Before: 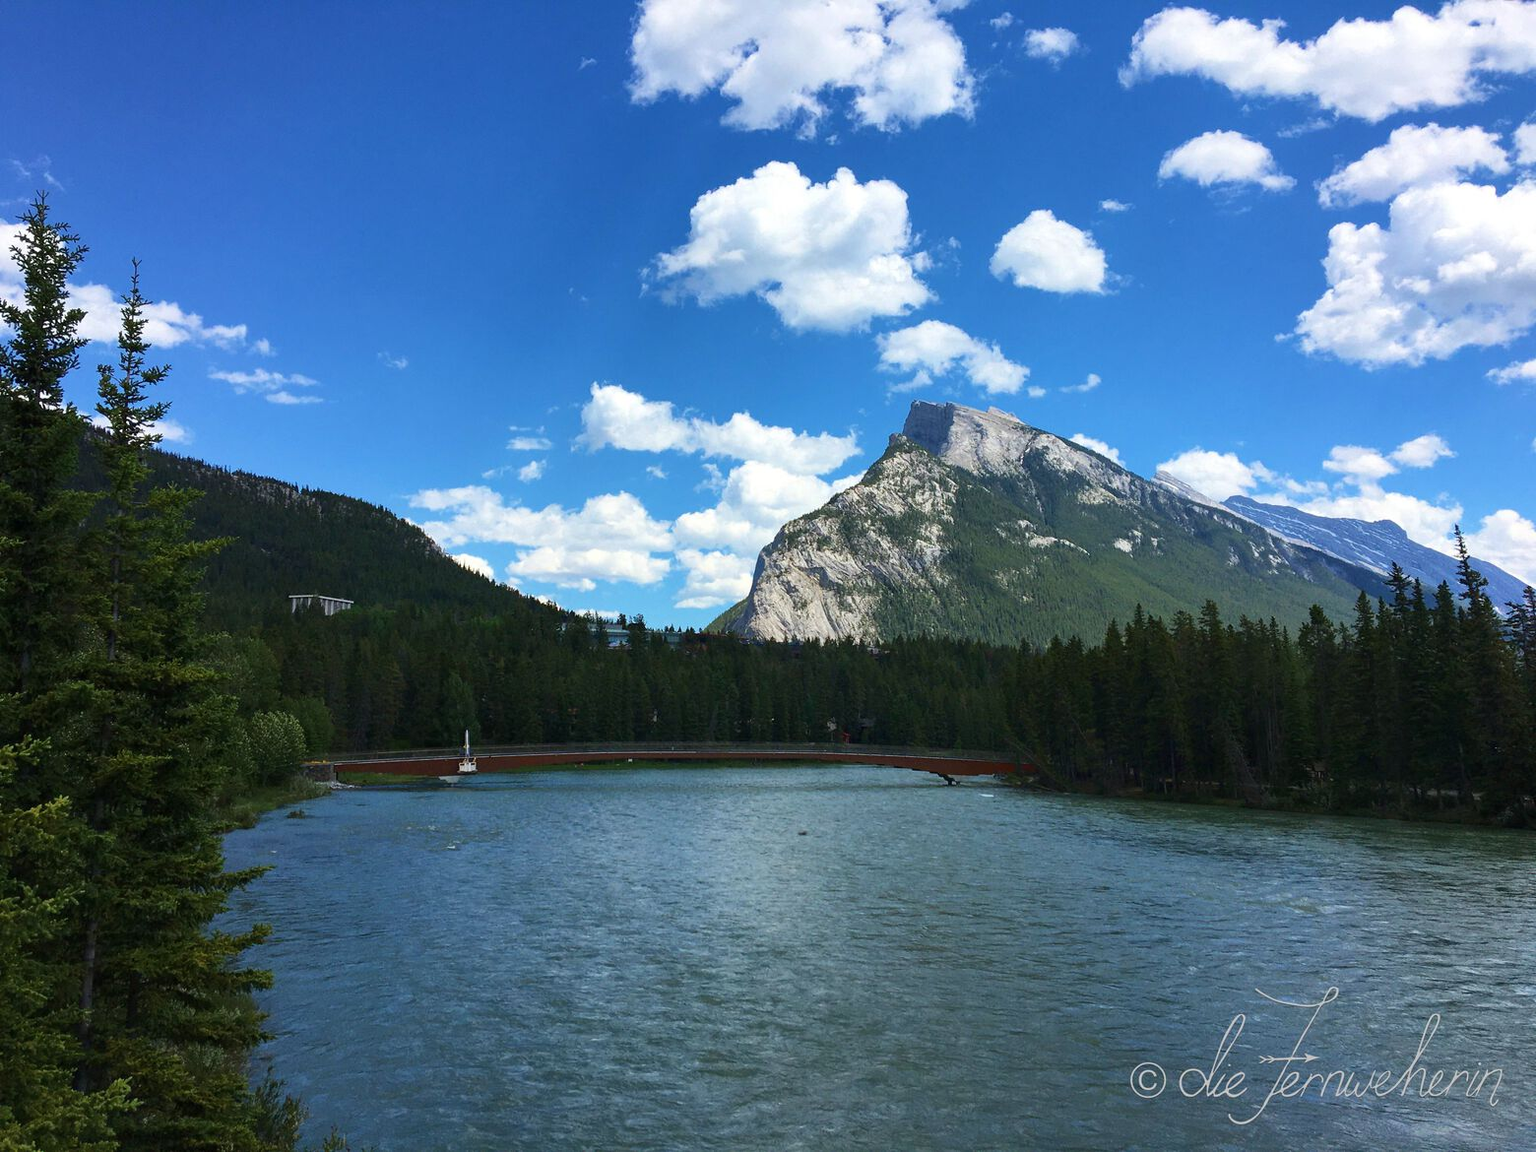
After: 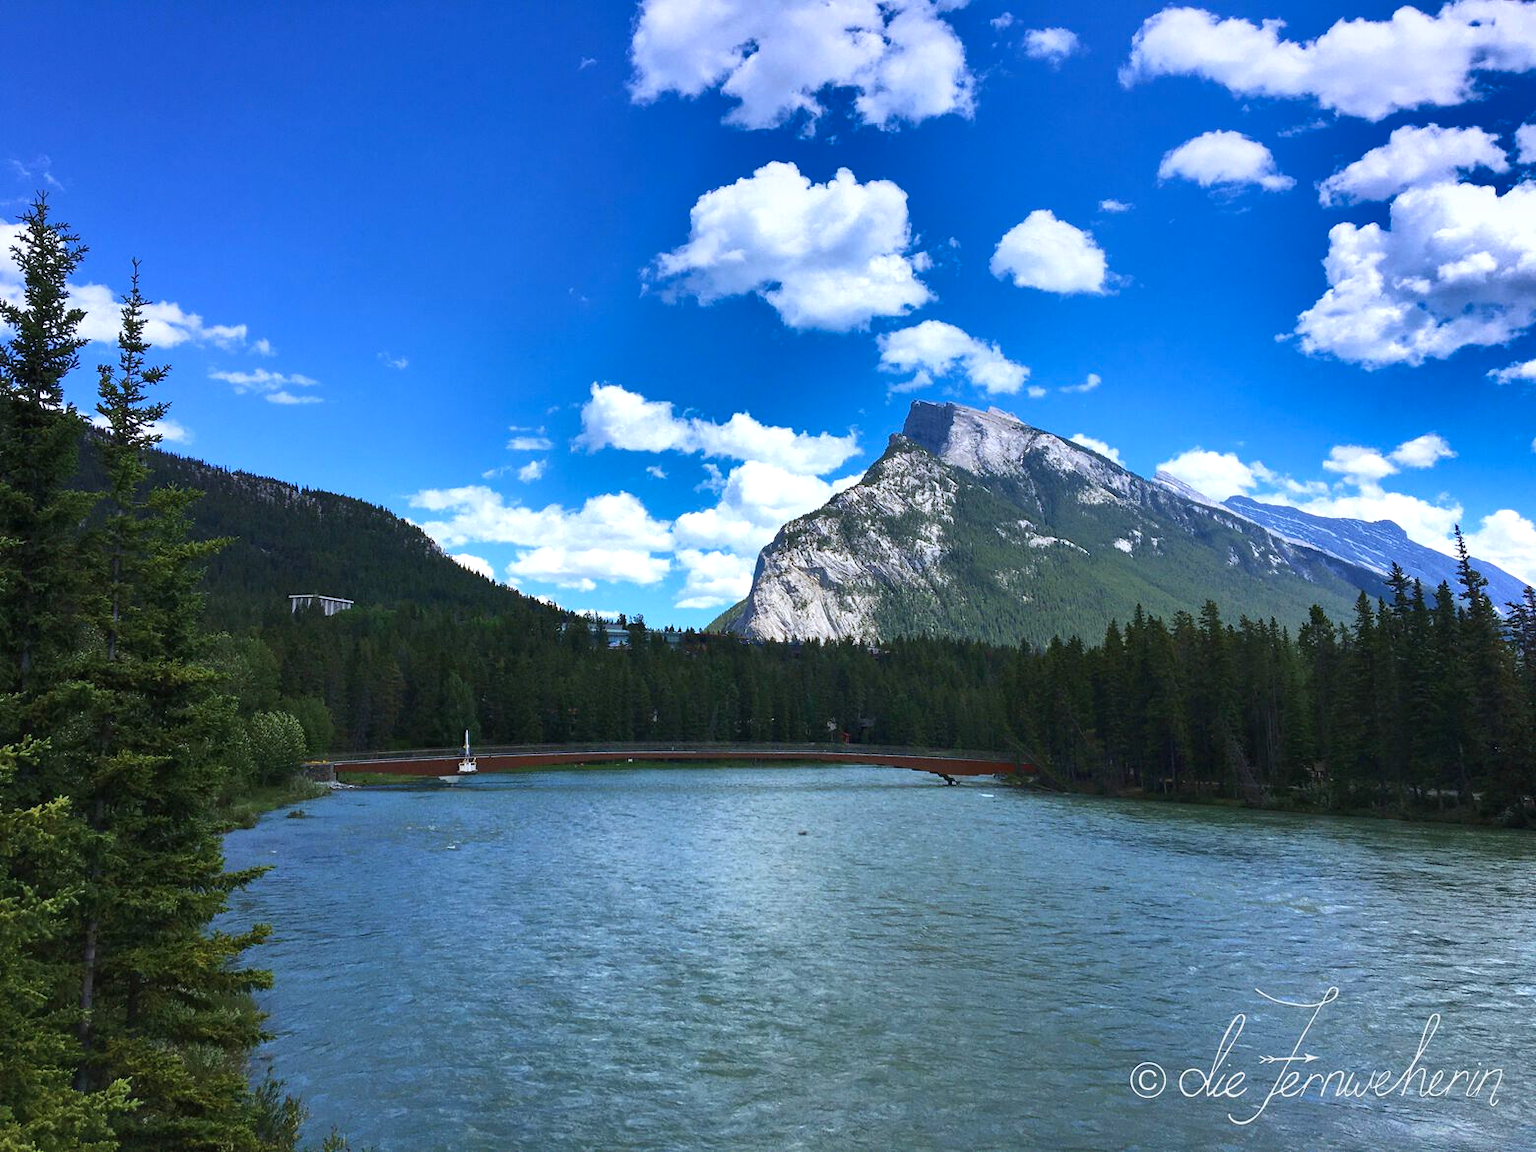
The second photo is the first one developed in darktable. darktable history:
graduated density: hue 238.83°, saturation 50%
exposure: black level correction 0, exposure 0.7 EV, compensate exposure bias true, compensate highlight preservation false
white balance: red 0.982, blue 1.018
shadows and highlights: shadows 24.5, highlights -78.15, soften with gaussian
